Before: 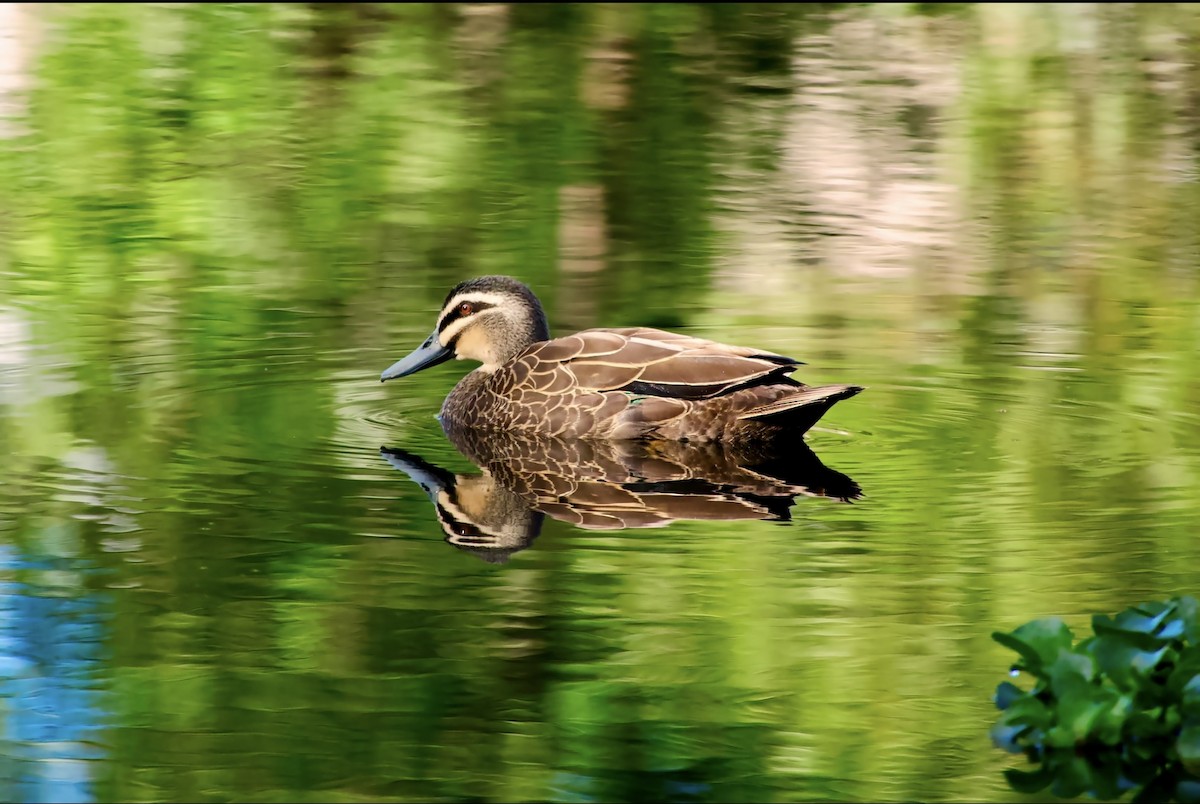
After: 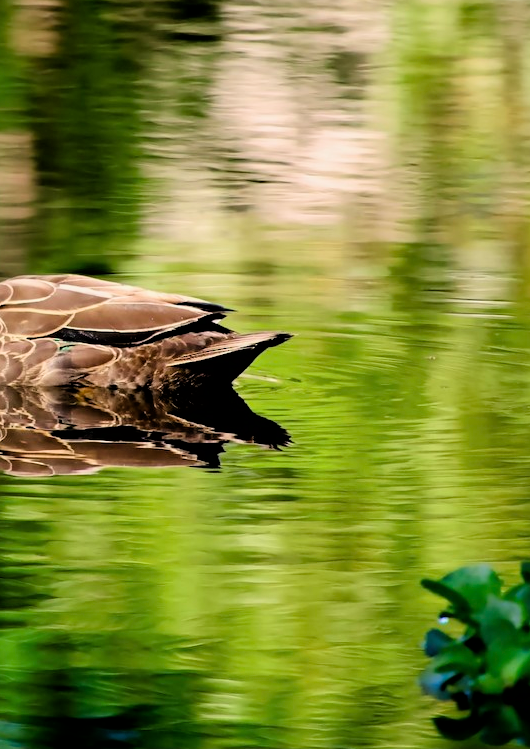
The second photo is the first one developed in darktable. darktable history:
crop: left 47.628%, top 6.643%, right 7.874%
filmic rgb: black relative exposure -4.91 EV, white relative exposure 2.84 EV, hardness 3.7
